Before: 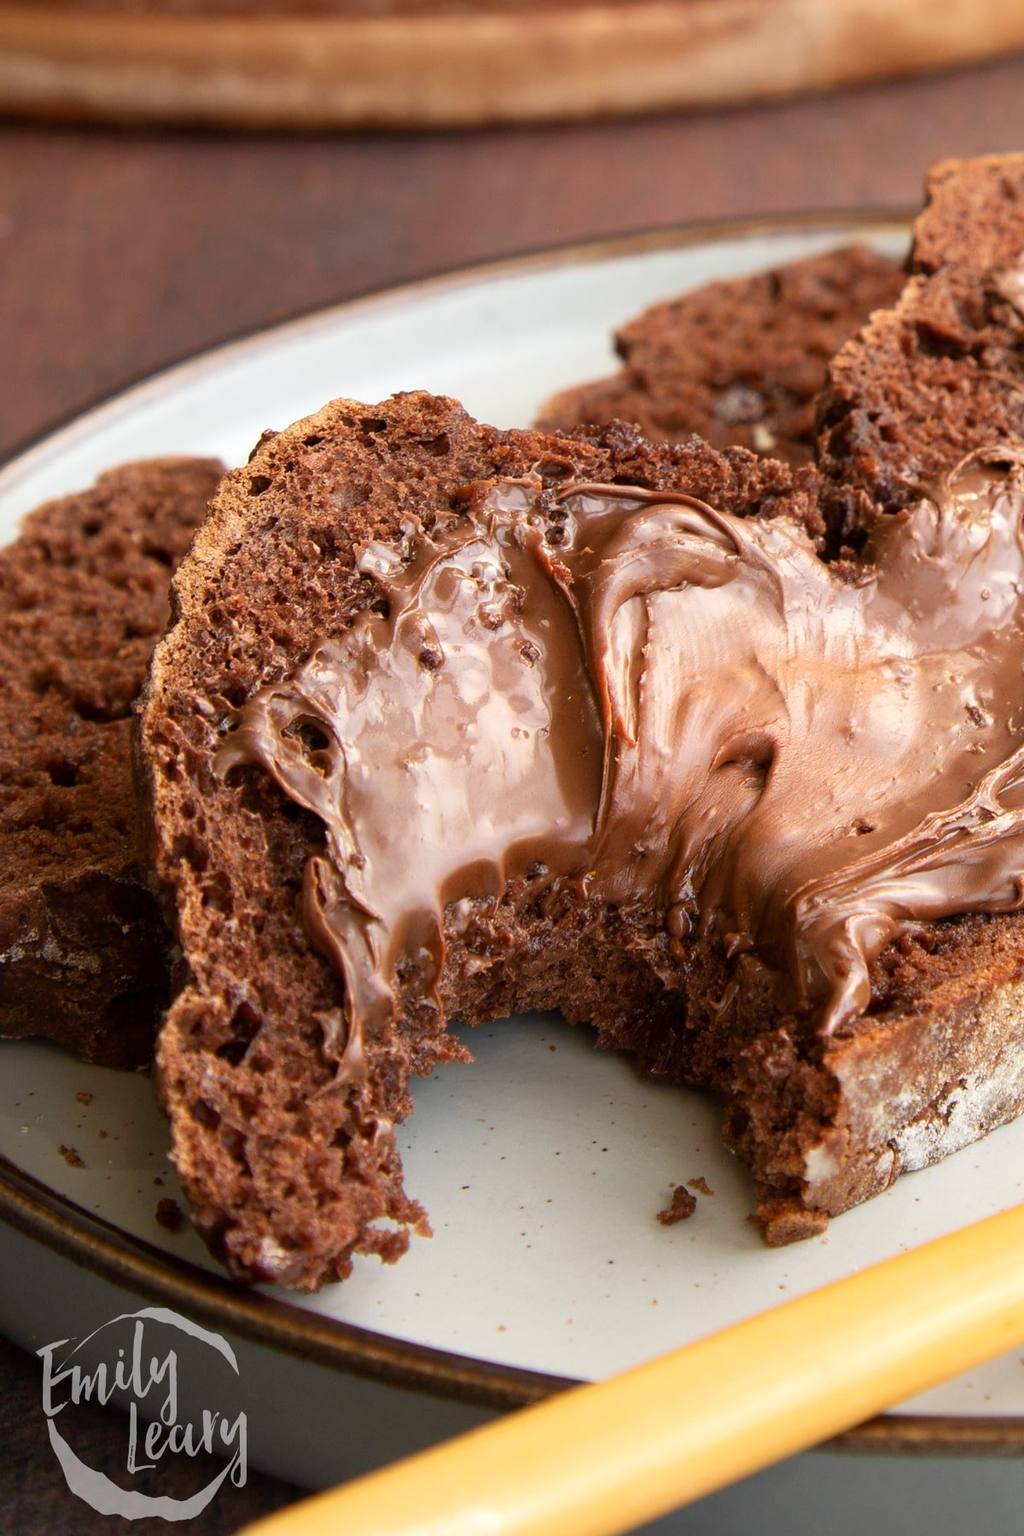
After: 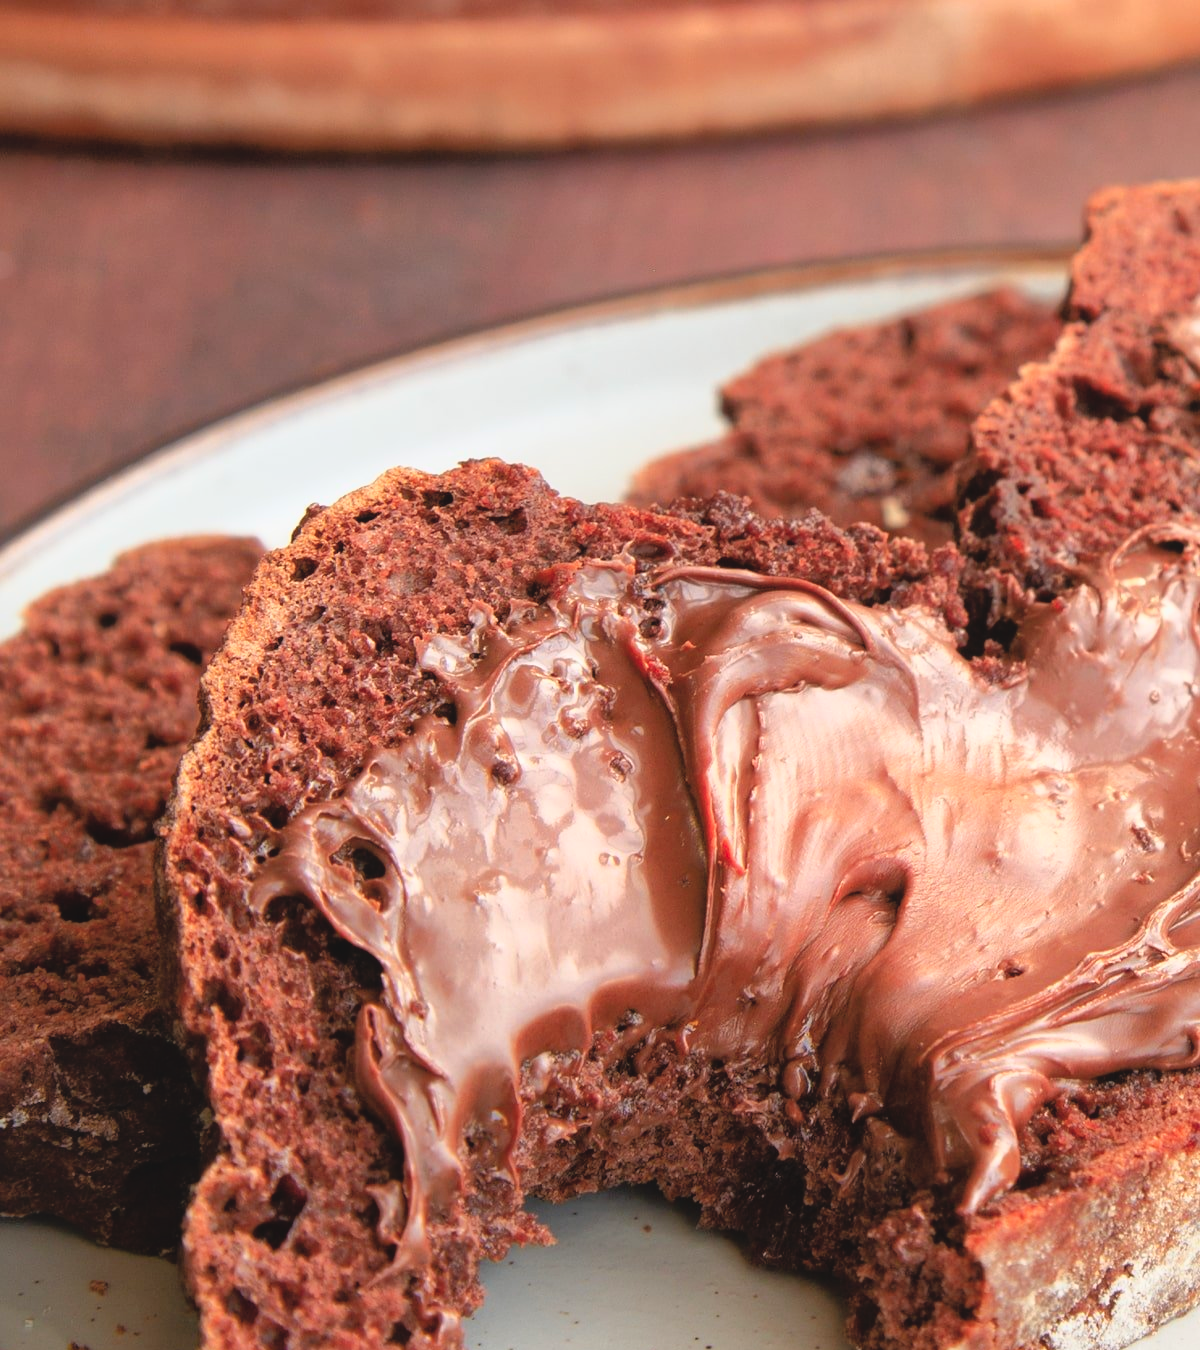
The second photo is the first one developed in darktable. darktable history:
local contrast: mode bilateral grid, contrast 20, coarseness 50, detail 120%, midtone range 0.2
tone curve: curves: ch0 [(0, 0) (0.105, 0.044) (0.195, 0.128) (0.283, 0.283) (0.384, 0.404) (0.485, 0.531) (0.638, 0.681) (0.795, 0.879) (1, 0.977)]; ch1 [(0, 0) (0.161, 0.092) (0.35, 0.33) (0.379, 0.401) (0.456, 0.469) (0.498, 0.503) (0.531, 0.537) (0.596, 0.621) (0.635, 0.671) (1, 1)]; ch2 [(0, 0) (0.371, 0.362) (0.437, 0.437) (0.483, 0.484) (0.53, 0.515) (0.56, 0.58) (0.622, 0.606) (1, 1)], color space Lab, linked channels, preserve colors none
crop: bottom 24.987%
shadows and highlights: shadows -13.13, white point adjustment 4.06, highlights 27.24
contrast brightness saturation: contrast -0.292
color zones: curves: ch1 [(0.263, 0.53) (0.376, 0.287) (0.487, 0.512) (0.748, 0.547) (1, 0.513)]; ch2 [(0.262, 0.45) (0.751, 0.477)]
